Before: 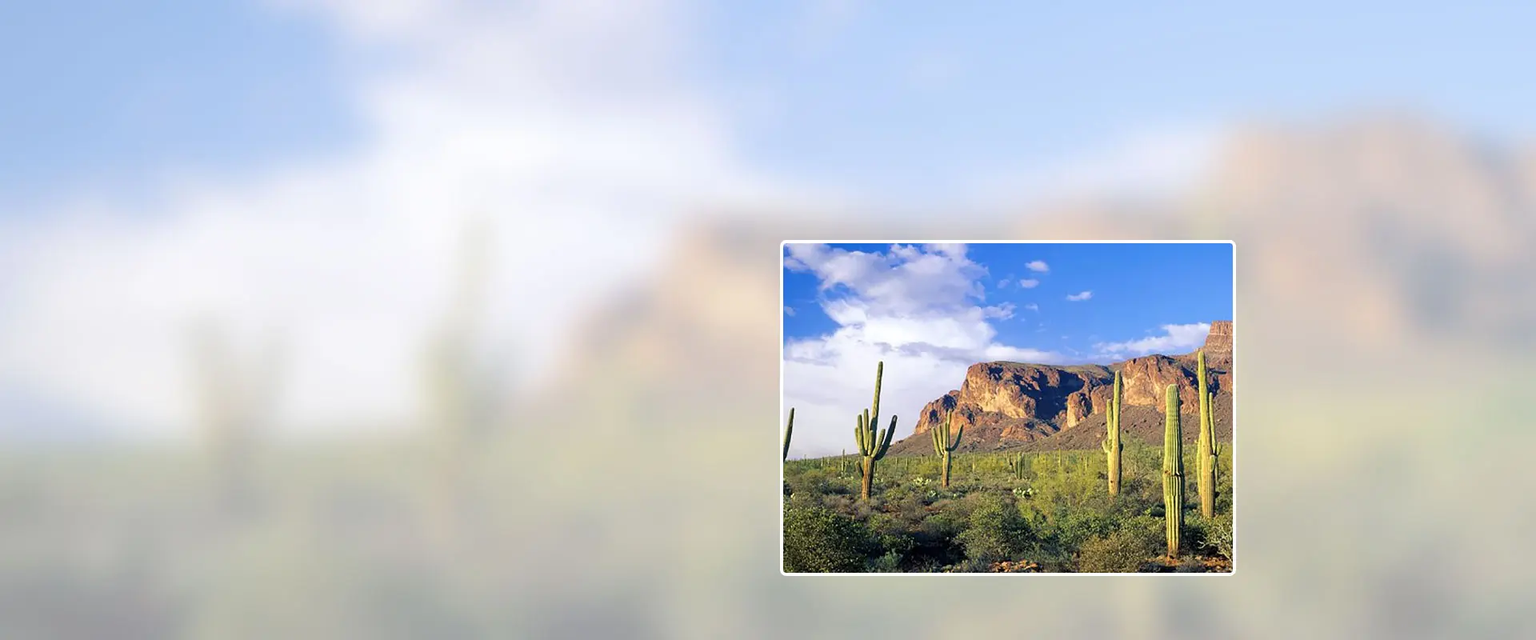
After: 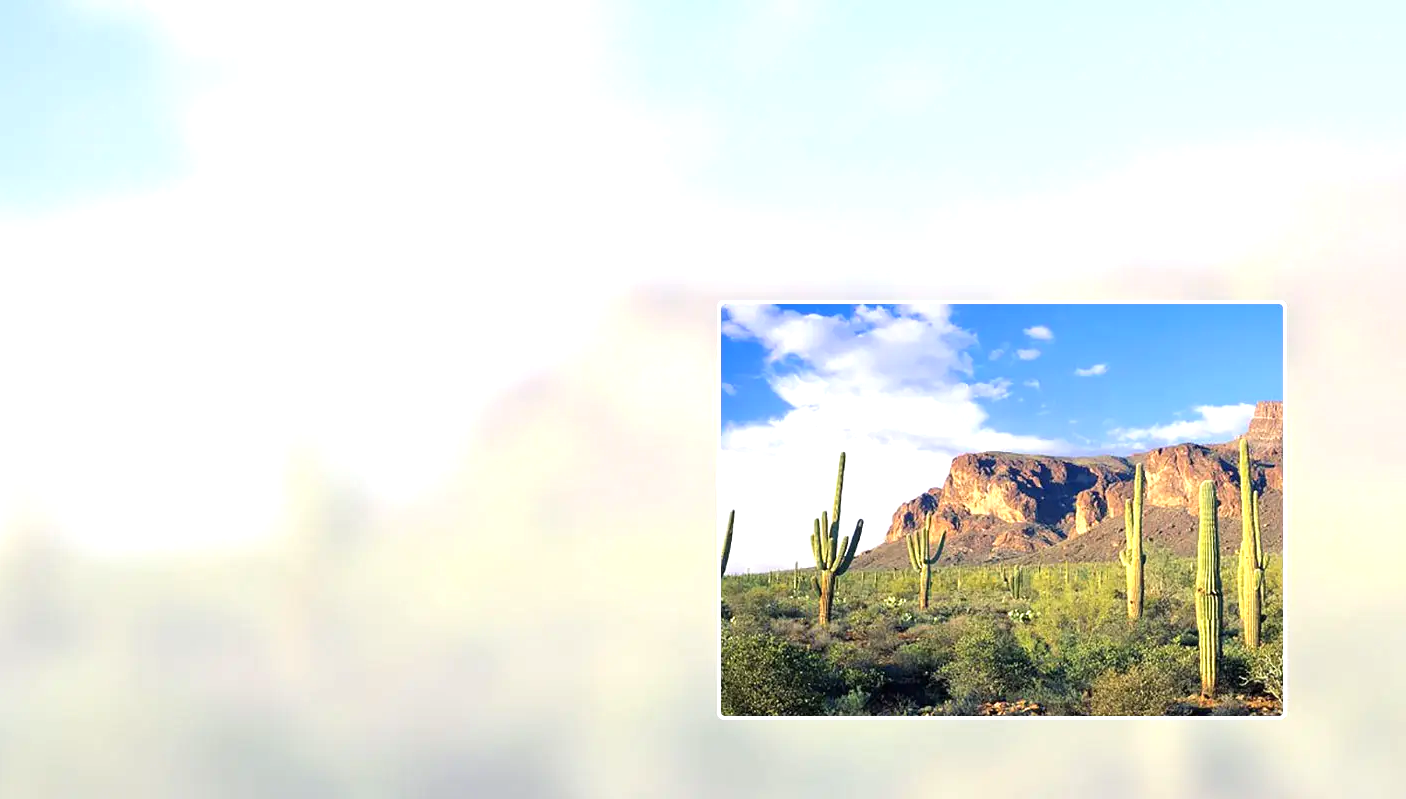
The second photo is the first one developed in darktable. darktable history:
exposure: black level correction 0, exposure 0.692 EV, compensate exposure bias true, compensate highlight preservation false
crop: left 13.439%, top 0%, right 13.318%
